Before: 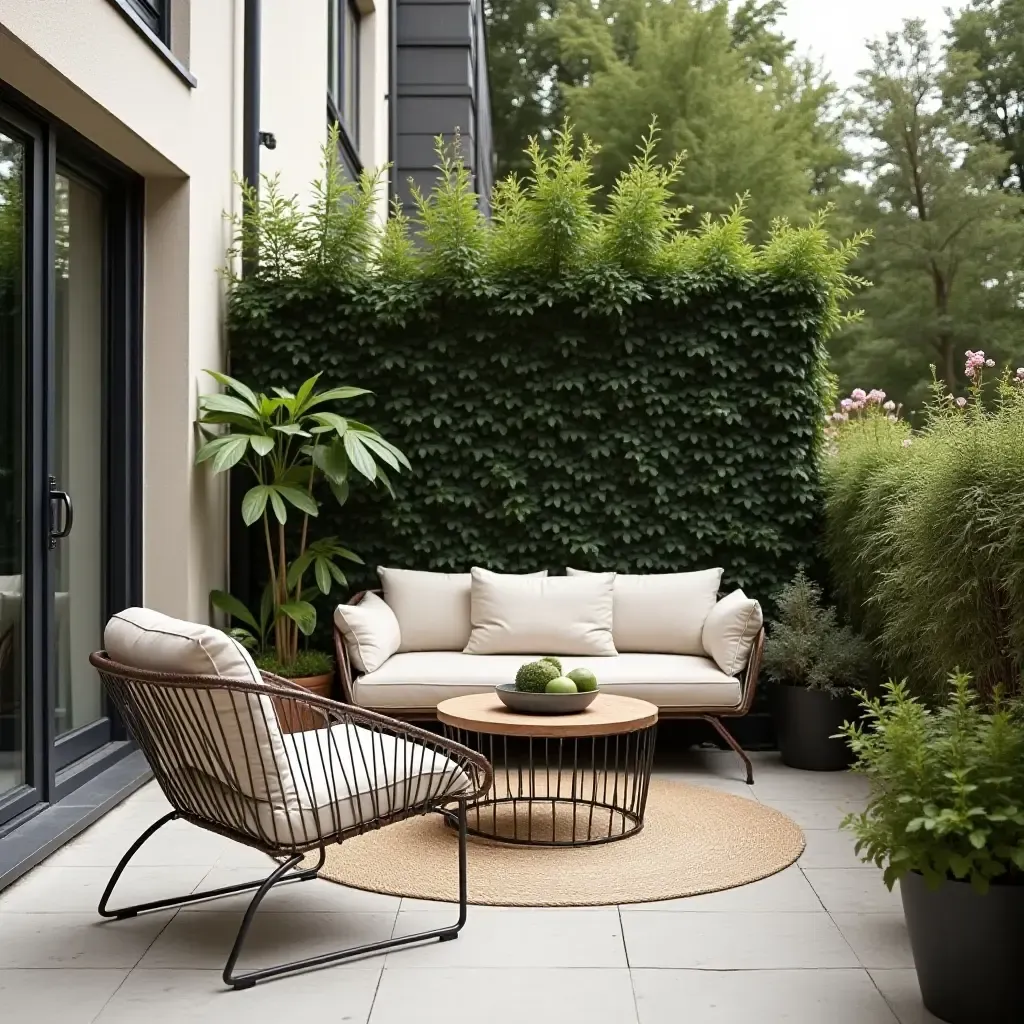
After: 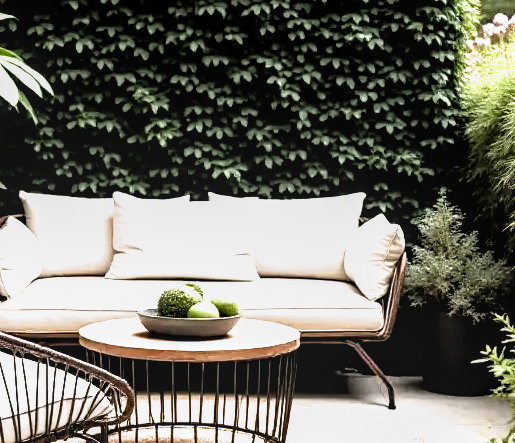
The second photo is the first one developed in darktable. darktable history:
exposure: black level correction 0.001, exposure 1.3 EV, compensate highlight preservation false
shadows and highlights: shadows 20.91, highlights -82.73, soften with gaussian
local contrast: on, module defaults
filmic rgb: black relative exposure -3.64 EV, white relative exposure 2.44 EV, hardness 3.29
crop: left 35.03%, top 36.625%, right 14.663%, bottom 20.057%
tone equalizer: on, module defaults
color zones: curves: ch0 [(0.068, 0.464) (0.25, 0.5) (0.48, 0.508) (0.75, 0.536) (0.886, 0.476) (0.967, 0.456)]; ch1 [(0.066, 0.456) (0.25, 0.5) (0.616, 0.508) (0.746, 0.56) (0.934, 0.444)]
